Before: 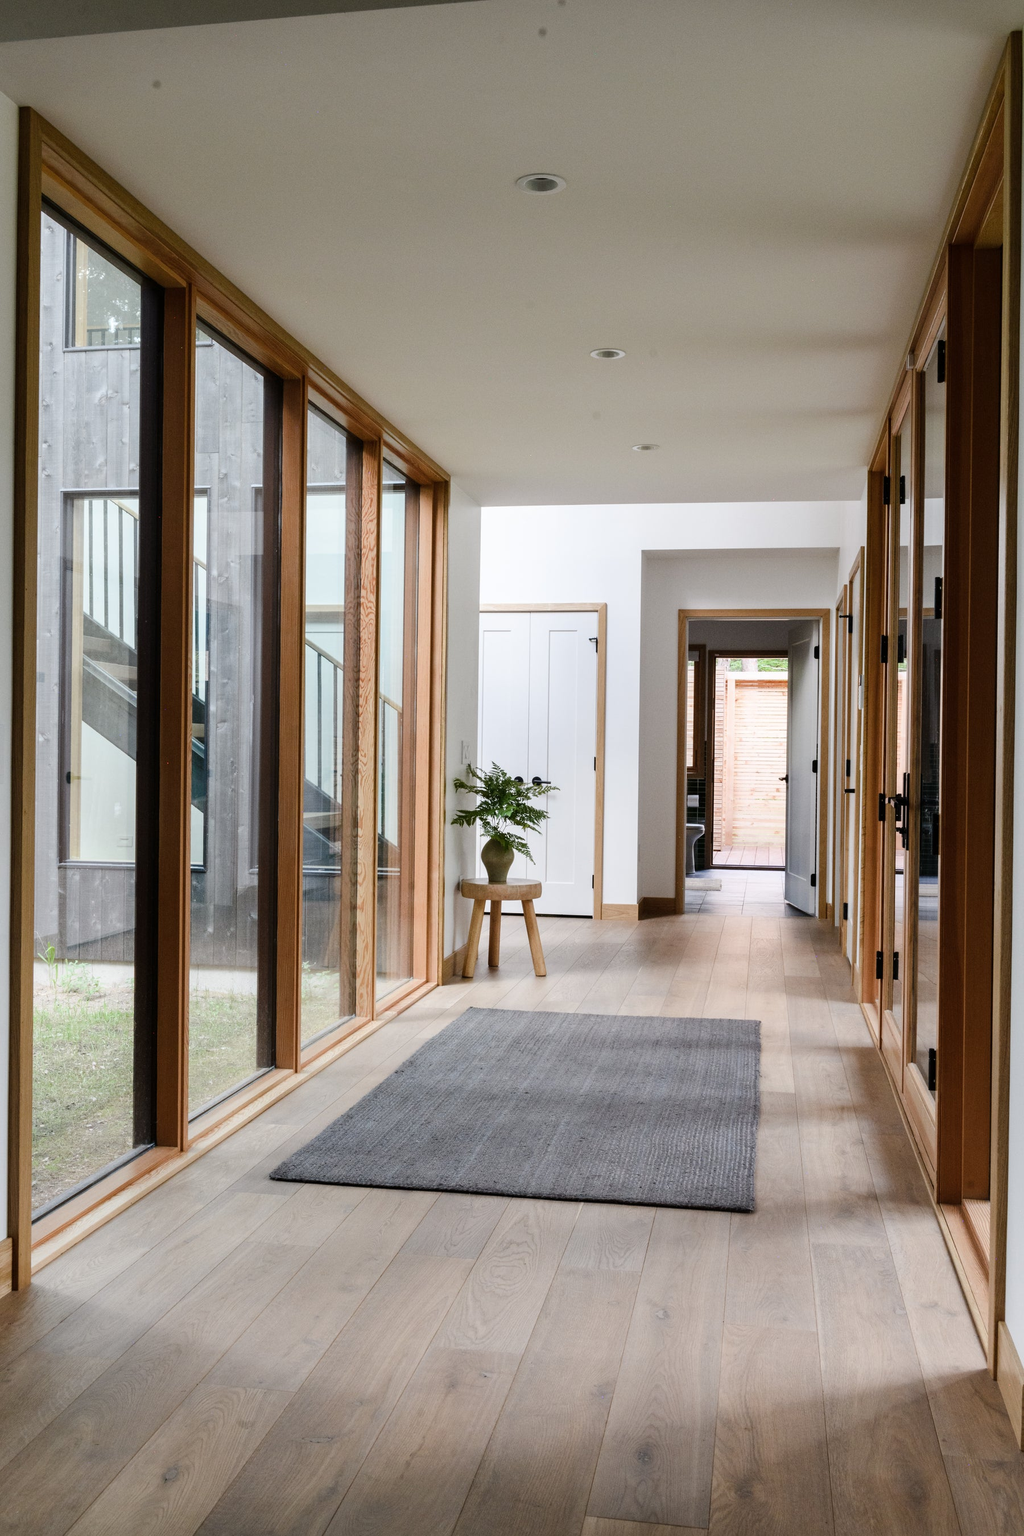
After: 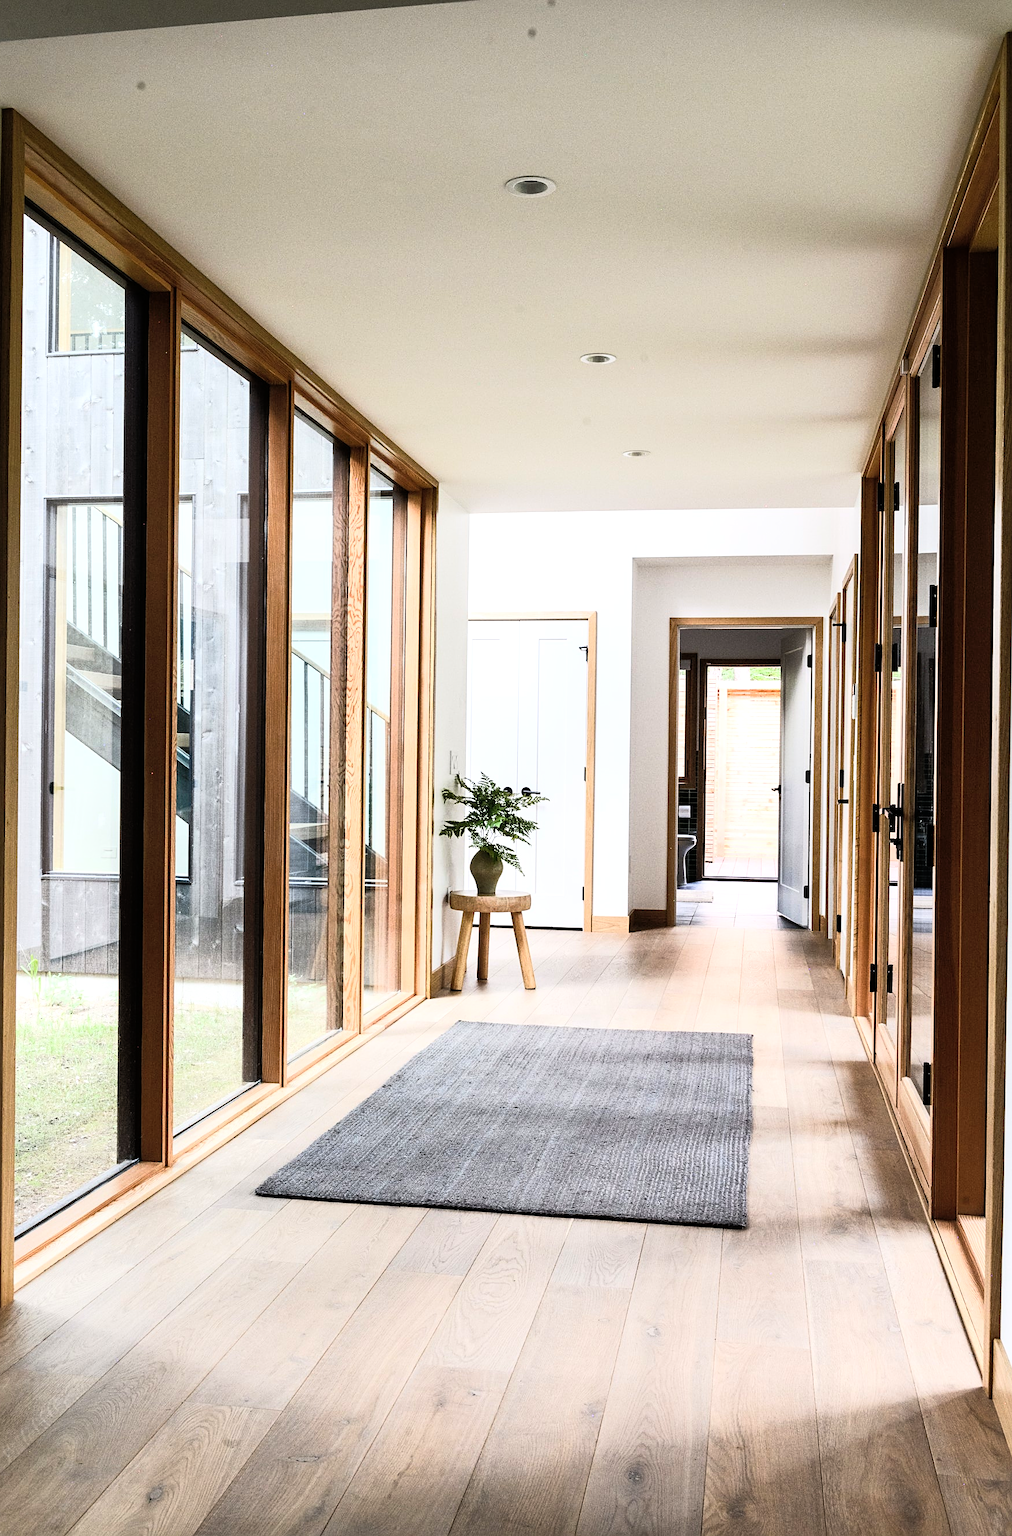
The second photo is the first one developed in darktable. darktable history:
sharpen: on, module defaults
crop and rotate: left 1.774%, right 0.633%, bottom 1.28%
base curve: curves: ch0 [(0, 0) (0.005, 0.002) (0.193, 0.295) (0.399, 0.664) (0.75, 0.928) (1, 1)]
tone equalizer: -8 EV -0.417 EV, -7 EV -0.389 EV, -6 EV -0.333 EV, -5 EV -0.222 EV, -3 EV 0.222 EV, -2 EV 0.333 EV, -1 EV 0.389 EV, +0 EV 0.417 EV, edges refinement/feathering 500, mask exposure compensation -1.57 EV, preserve details no
shadows and highlights: shadows 43.06, highlights 6.94
